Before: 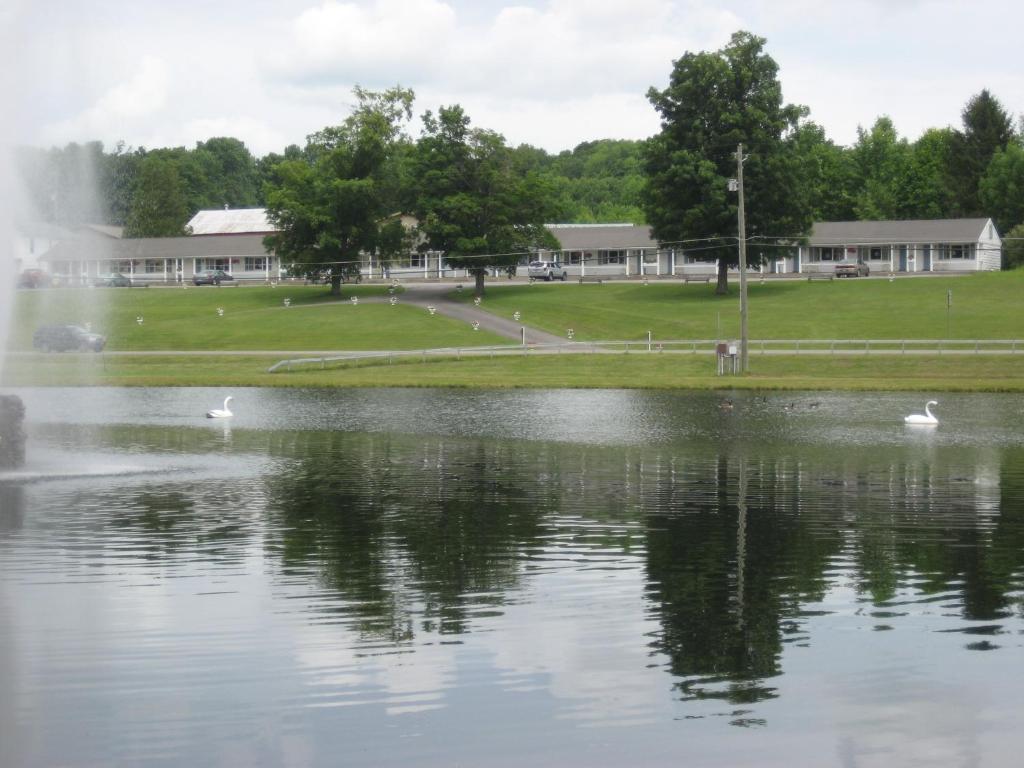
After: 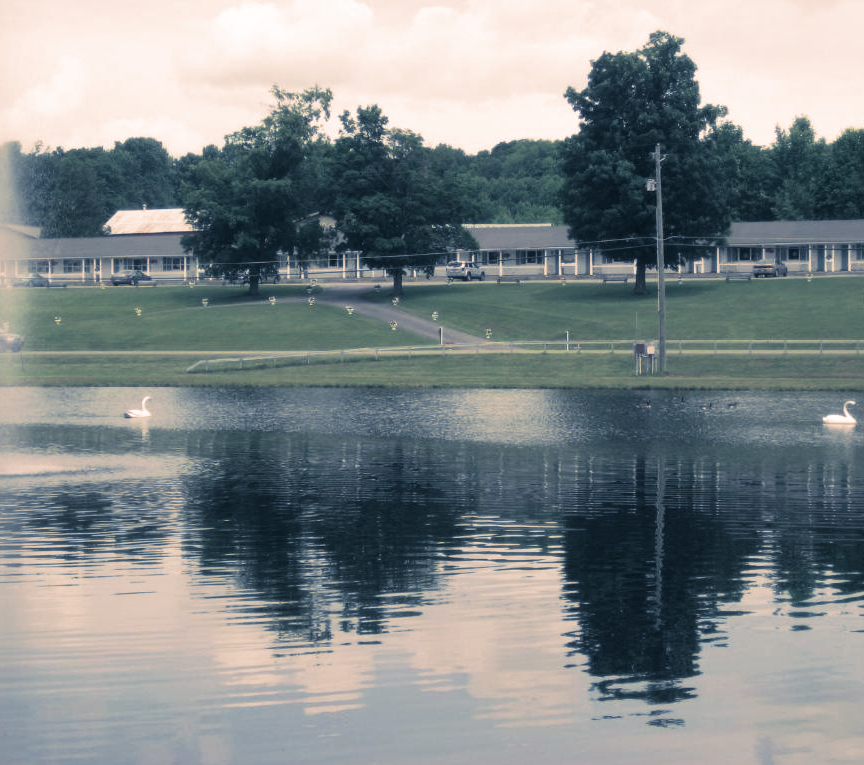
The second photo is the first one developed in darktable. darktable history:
color correction: highlights a* 4.02, highlights b* 4.98, shadows a* -7.55, shadows b* 4.98
split-toning: shadows › hue 226.8°, shadows › saturation 0.56, highlights › hue 28.8°, balance -40, compress 0%
crop: left 8.026%, right 7.374%
